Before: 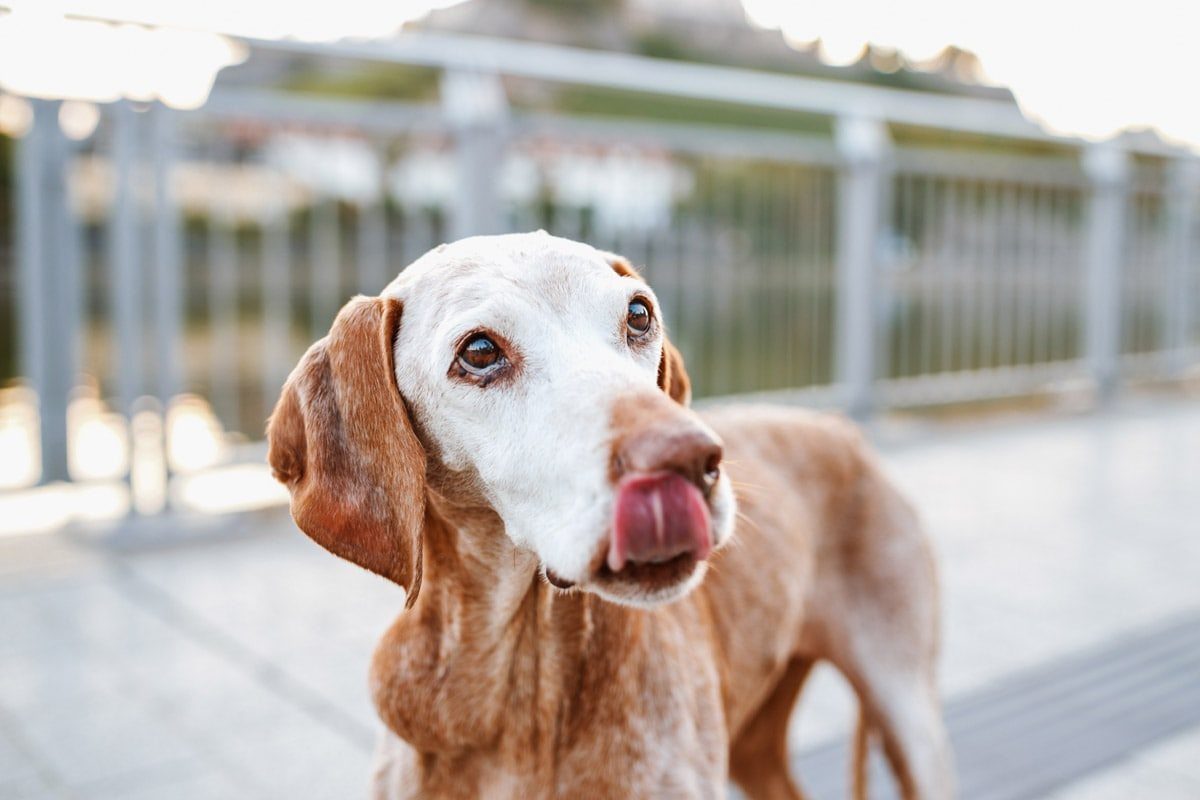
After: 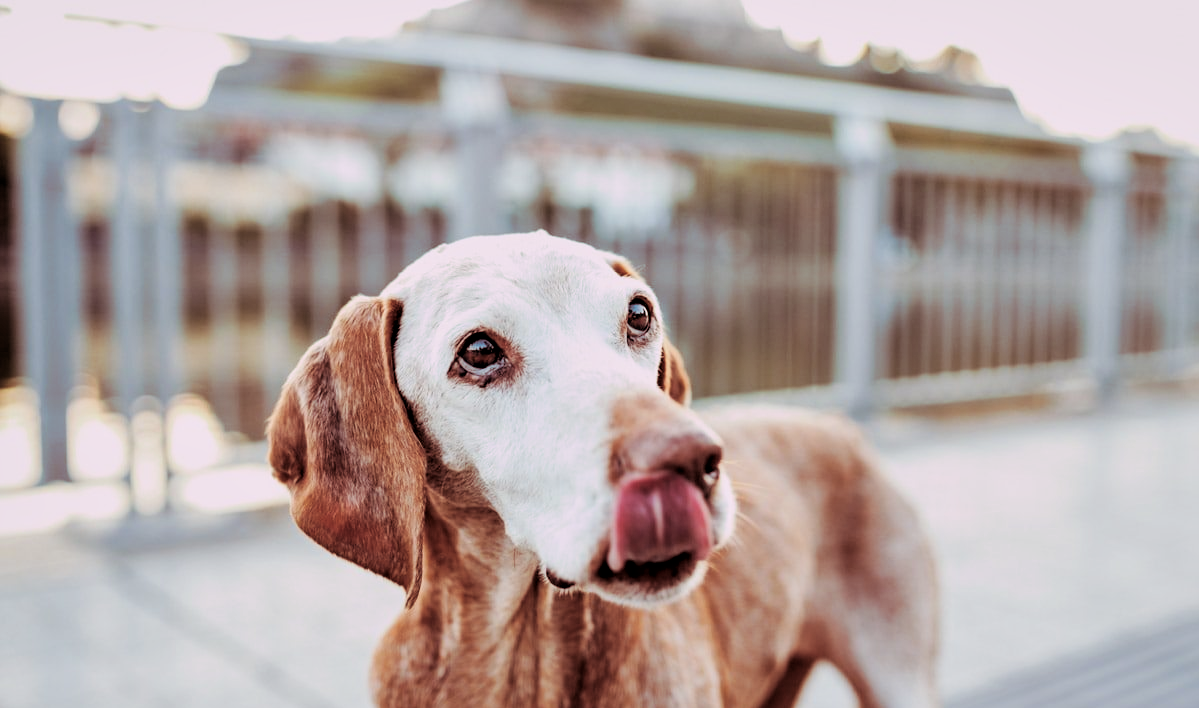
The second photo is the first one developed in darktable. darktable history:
split-toning: highlights › hue 298.8°, highlights › saturation 0.73, compress 41.76%
local contrast: mode bilateral grid, contrast 25, coarseness 50, detail 123%, midtone range 0.2
crop and rotate: top 0%, bottom 11.49%
filmic rgb: black relative exposure -3.86 EV, white relative exposure 3.48 EV, hardness 2.63, contrast 1.103
